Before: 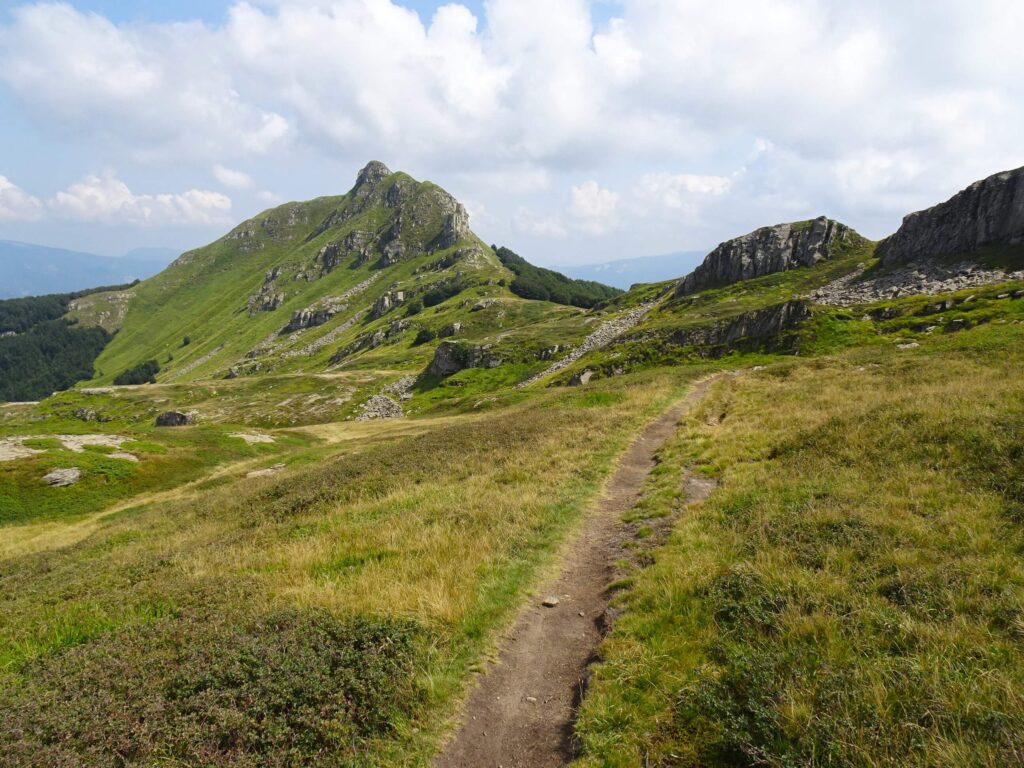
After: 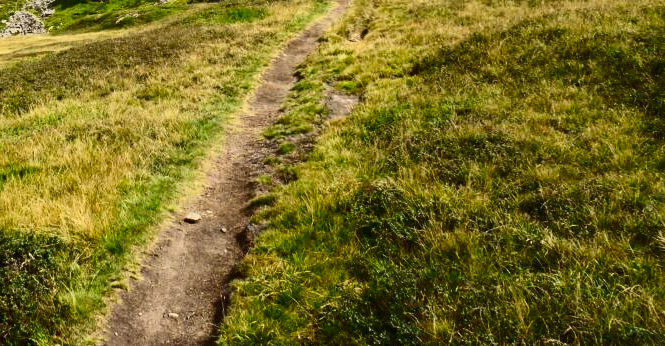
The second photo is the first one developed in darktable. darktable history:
contrast brightness saturation: contrast 0.399, brightness 0.053, saturation 0.26
crop and rotate: left 35.024%, top 50.103%, bottom 4.788%
